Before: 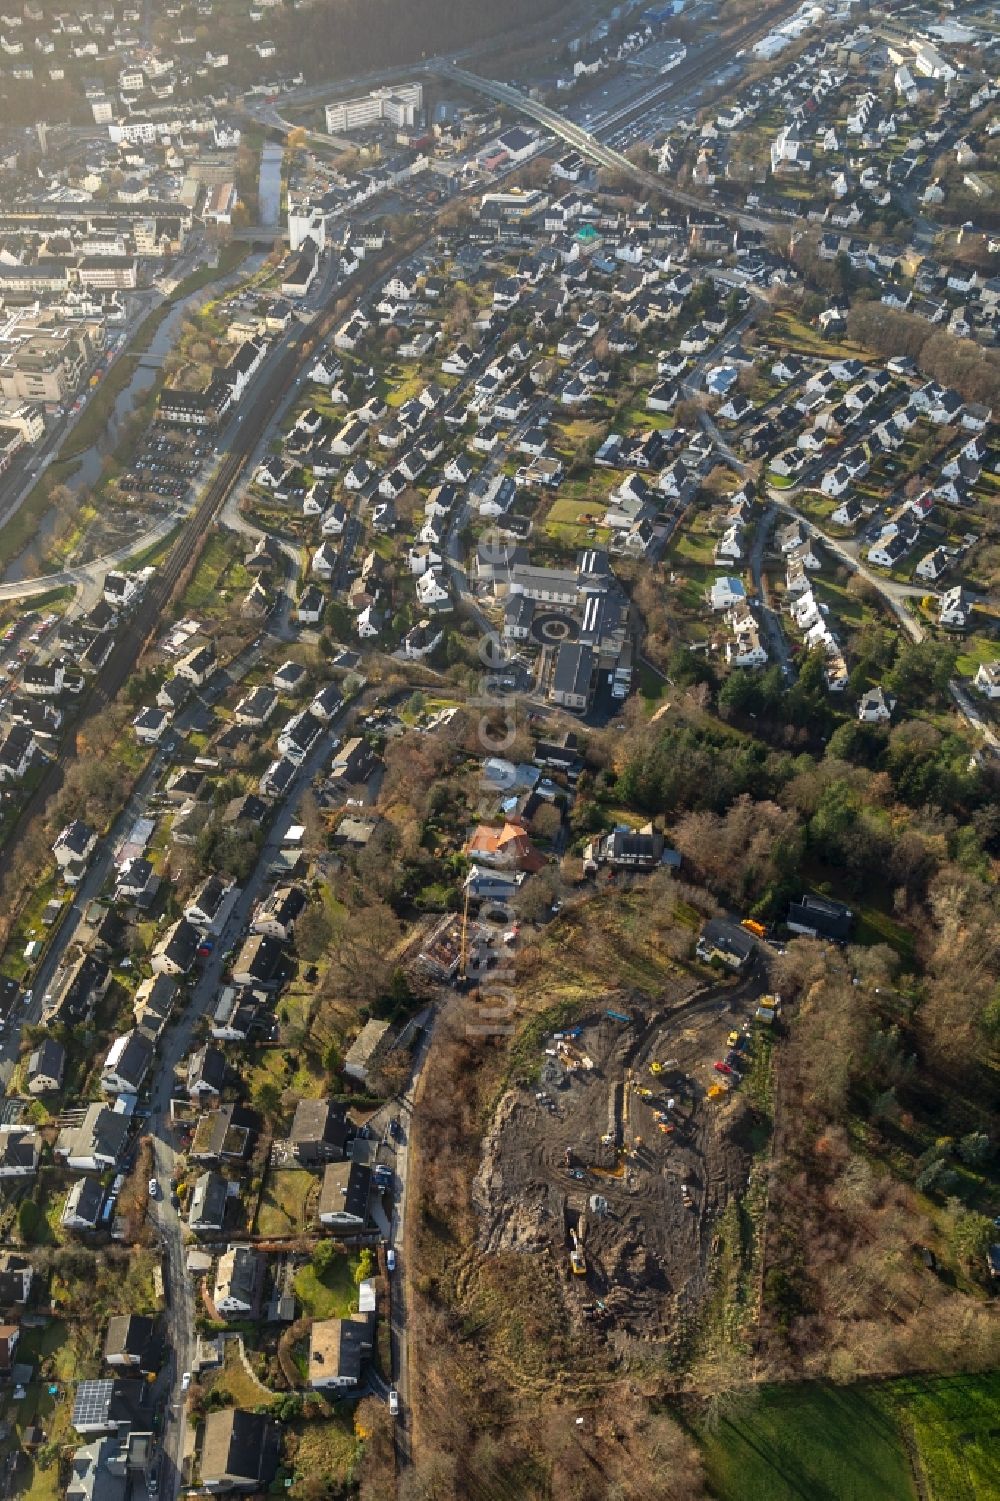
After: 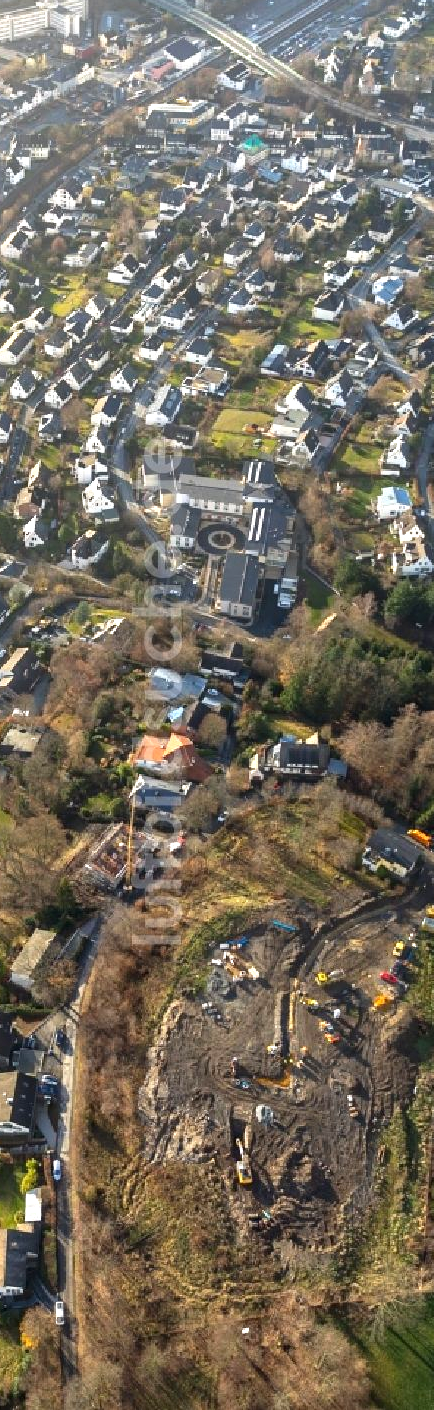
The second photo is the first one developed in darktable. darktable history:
exposure: exposure 0.654 EV, compensate highlight preservation false
crop: left 33.458%, top 6.054%, right 23.099%
